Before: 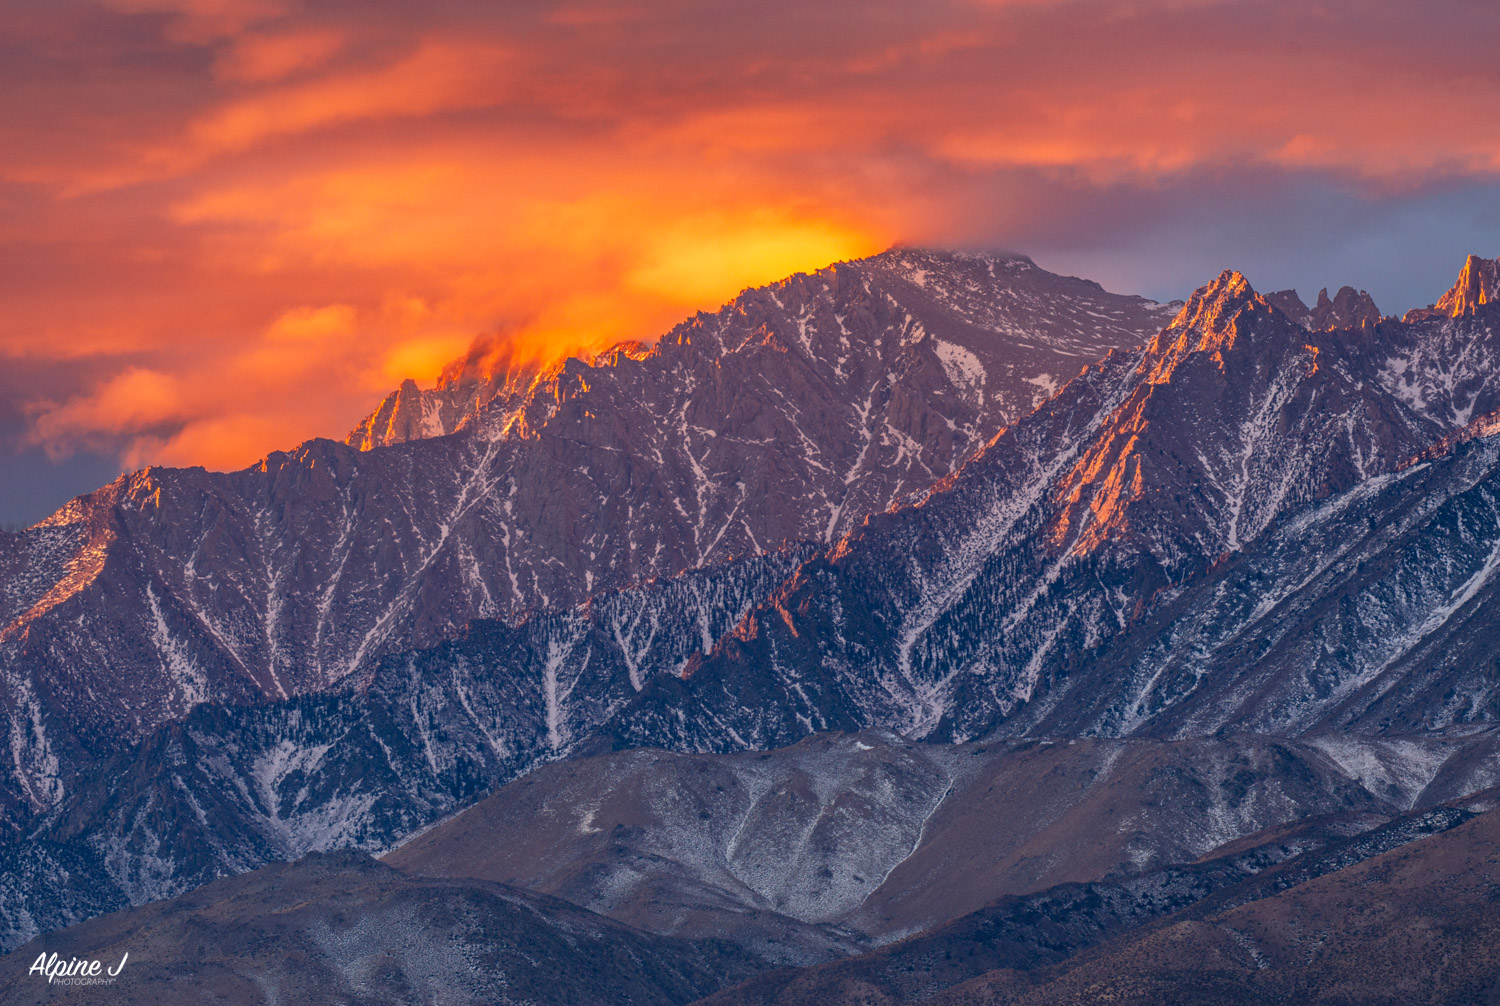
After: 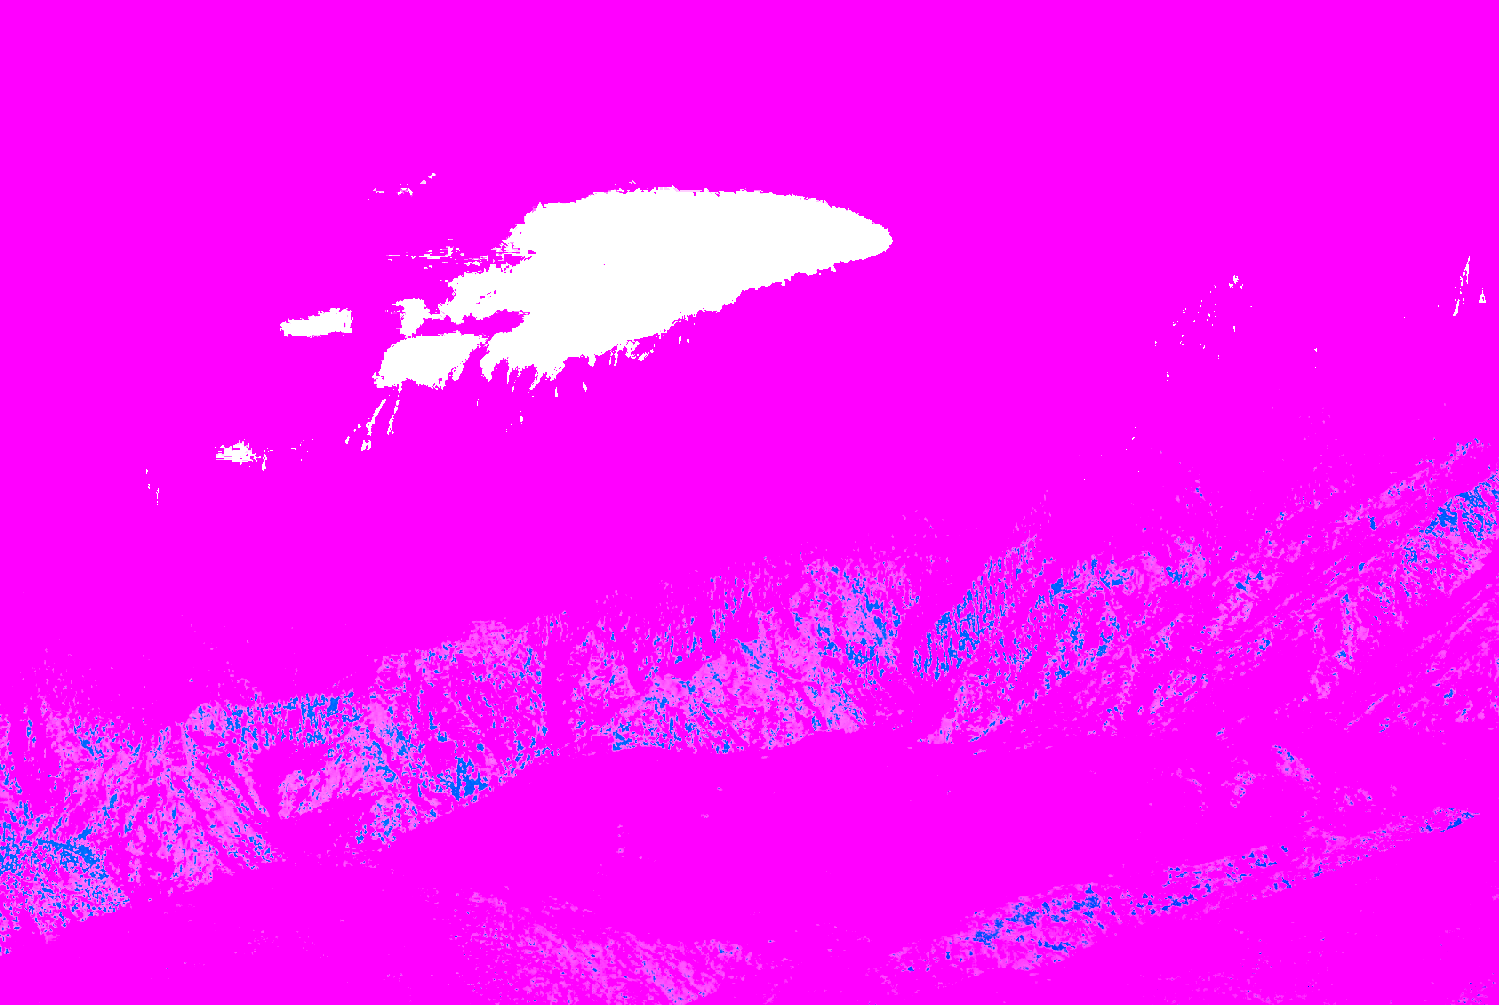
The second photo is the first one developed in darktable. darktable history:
color balance rgb: linear chroma grading › global chroma 8.12%, perceptual saturation grading › global saturation 9.07%, perceptual saturation grading › highlights -13.84%, perceptual saturation grading › mid-tones 14.88%, perceptual saturation grading › shadows 22.8%, perceptual brilliance grading › highlights 2.61%, global vibrance 12.07%
exposure: black level correction 0, exposure 1.675 EV, compensate exposure bias true, compensate highlight preservation false
white balance: red 8, blue 8
